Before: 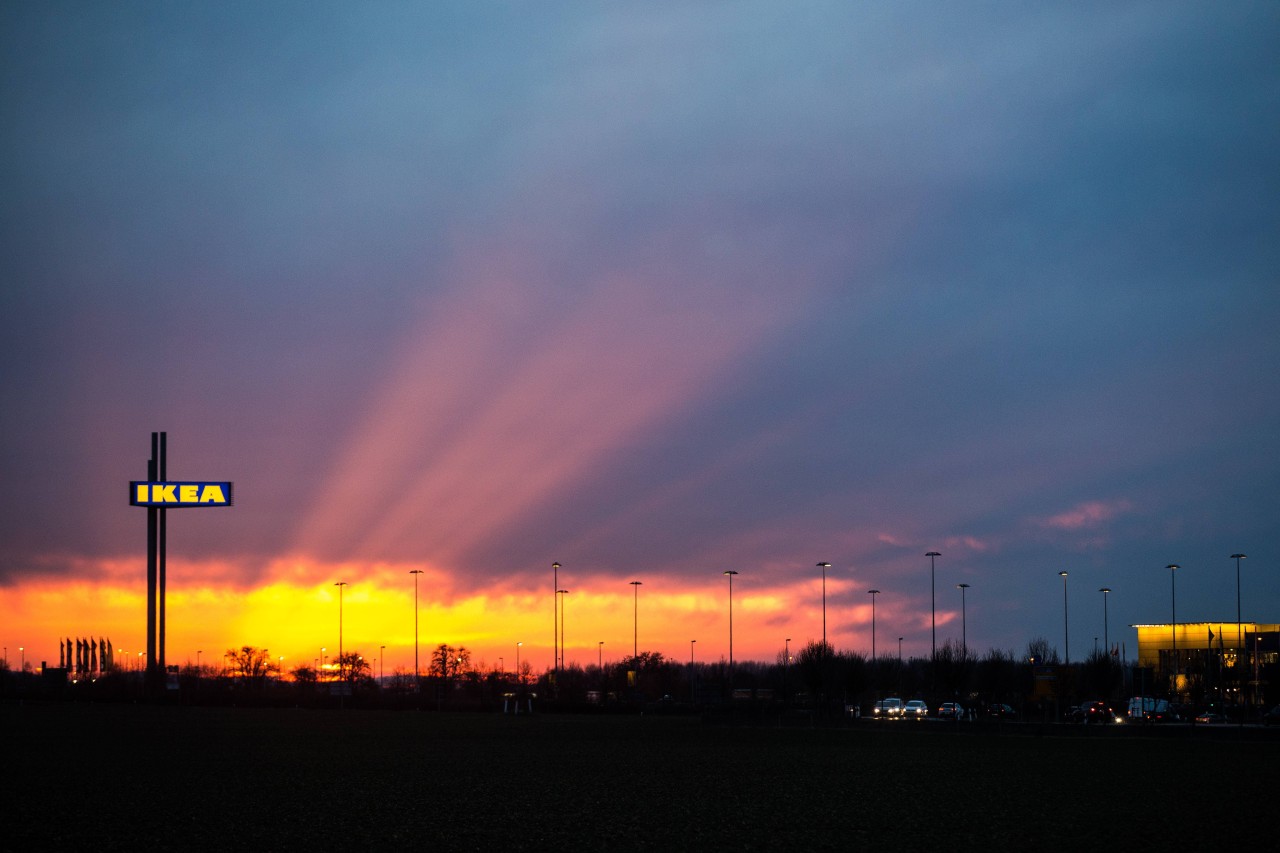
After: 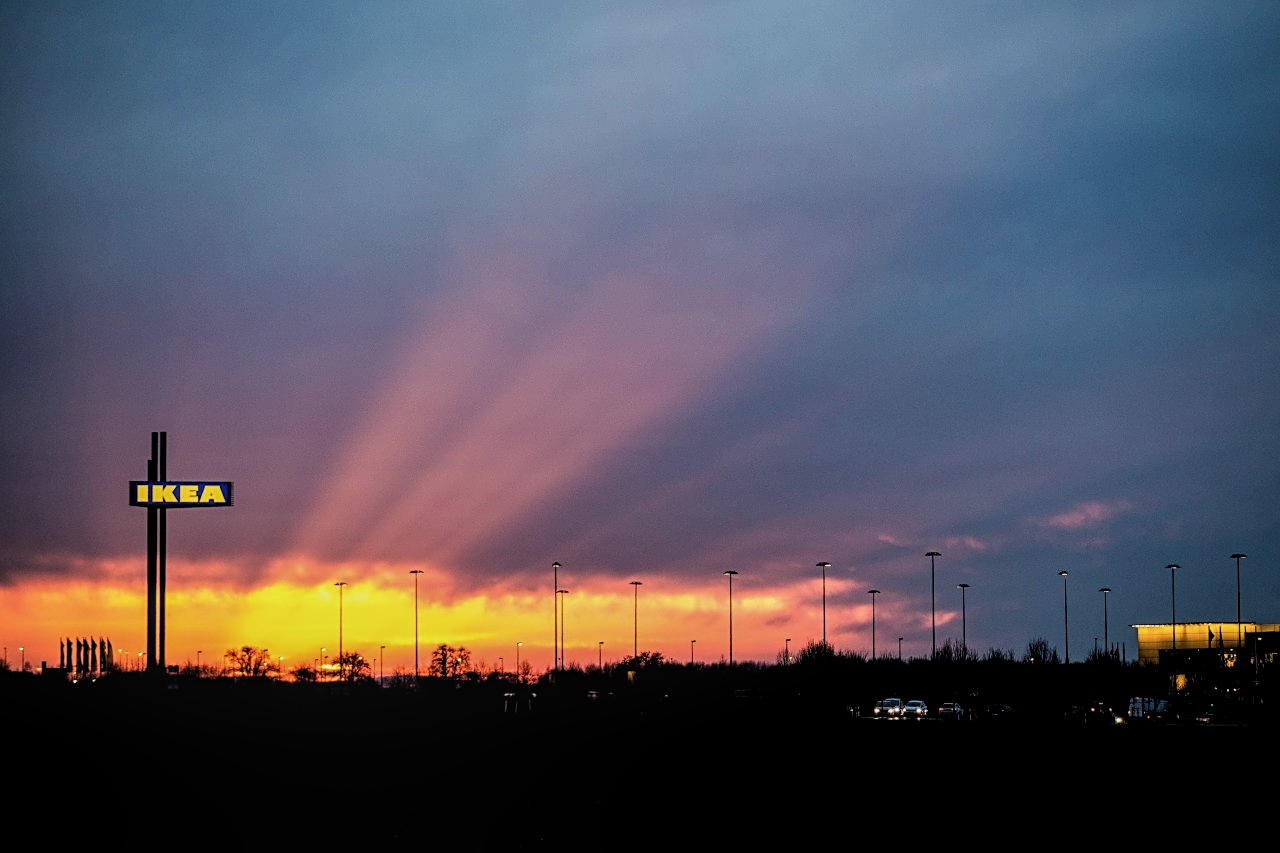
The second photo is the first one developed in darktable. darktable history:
filmic rgb: black relative exposure -5.86 EV, white relative exposure 3.39 EV, threshold 3 EV, hardness 3.67, enable highlight reconstruction true
local contrast: detail 130%
contrast brightness saturation: saturation -0.064
sharpen: on, module defaults
